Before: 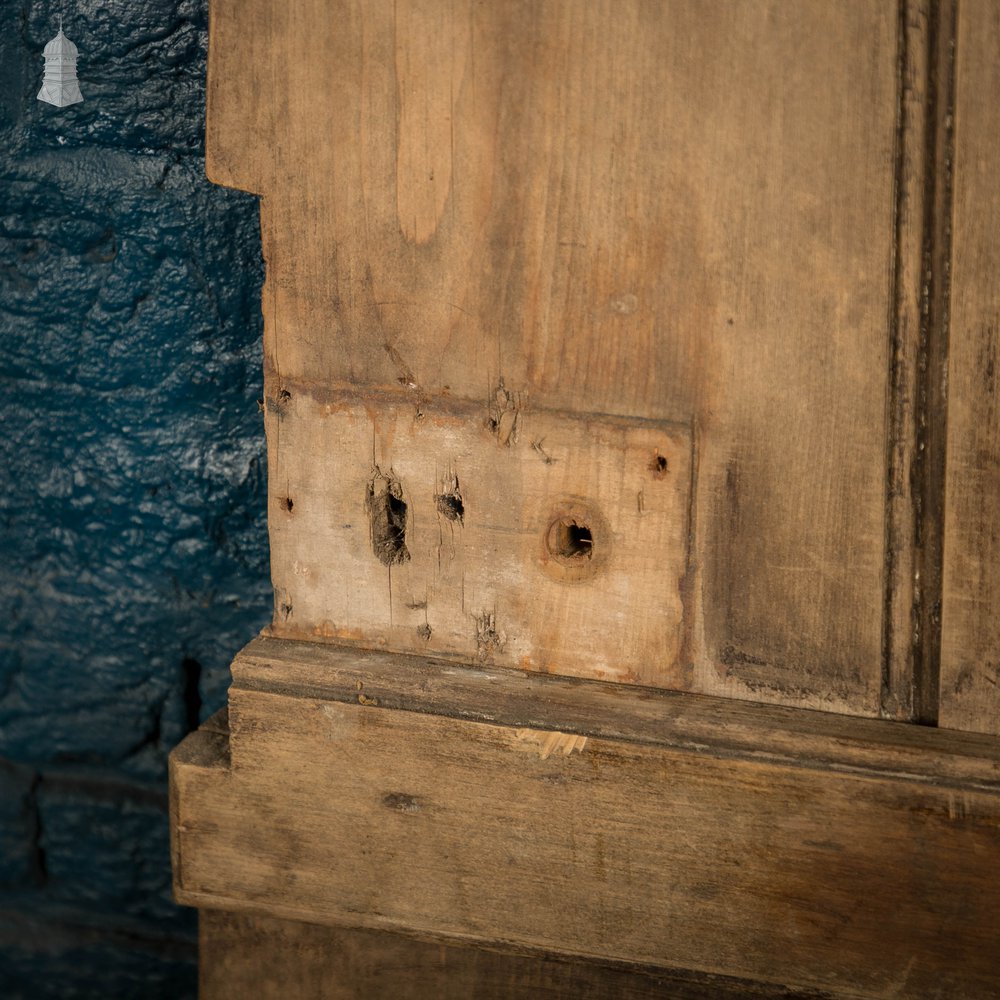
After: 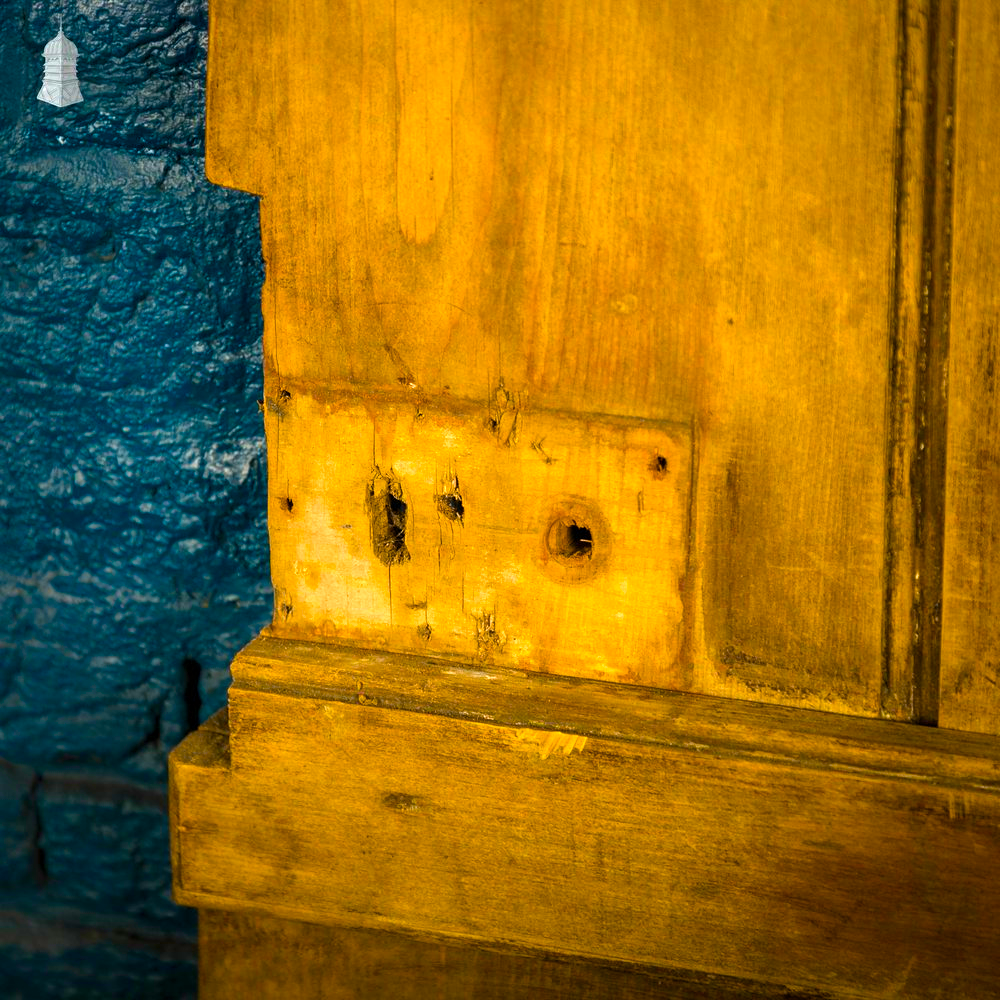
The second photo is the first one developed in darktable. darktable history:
color balance rgb: shadows lift › hue 86.63°, linear chroma grading › global chroma 8.729%, perceptual saturation grading › global saturation 64.024%, perceptual saturation grading › highlights 50.6%, perceptual saturation grading › shadows 29.943%, perceptual brilliance grading › global brilliance 25.603%, global vibrance 20%
